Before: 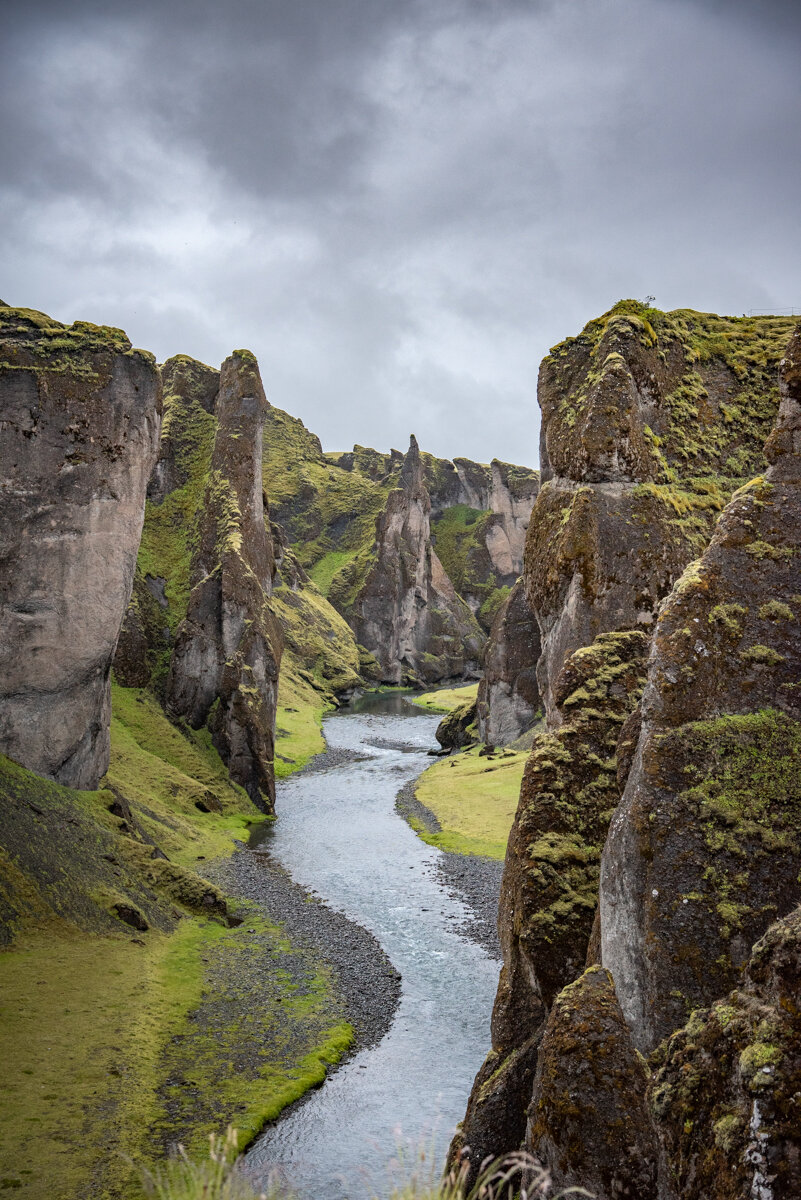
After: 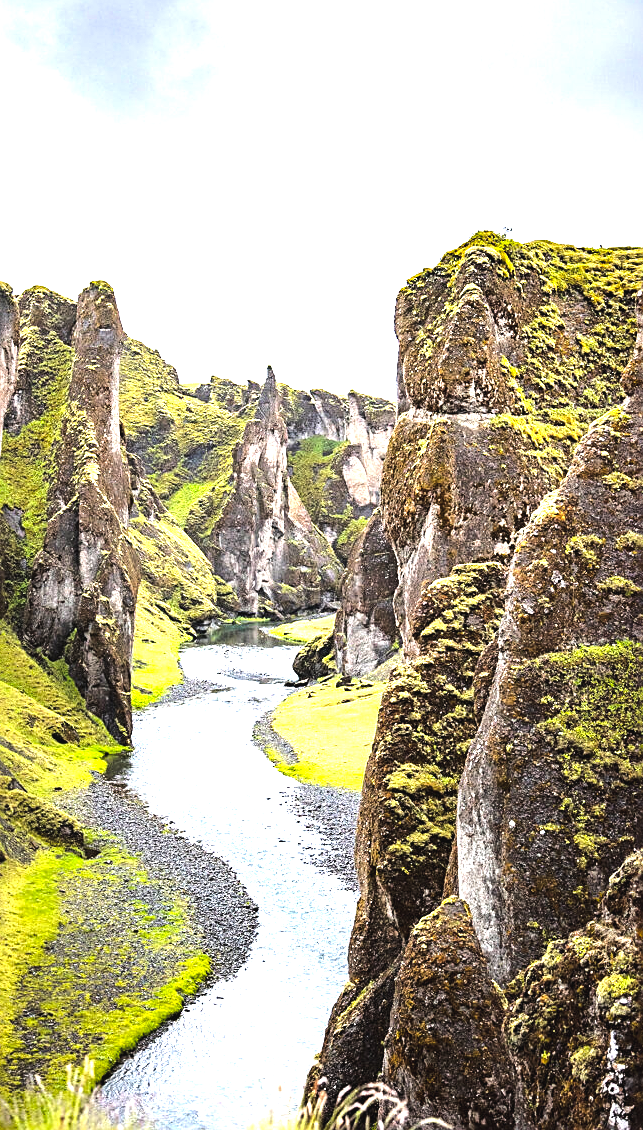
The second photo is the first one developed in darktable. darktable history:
crop and rotate: left 17.959%, top 5.771%, right 1.742%
sharpen: on, module defaults
exposure: black level correction 0, exposure 1.2 EV, compensate highlight preservation false
color balance rgb: global offset › luminance 0.71%, perceptual saturation grading › global saturation -11.5%, perceptual brilliance grading › highlights 17.77%, perceptual brilliance grading › mid-tones 31.71%, perceptual brilliance grading › shadows -31.01%, global vibrance 50%
